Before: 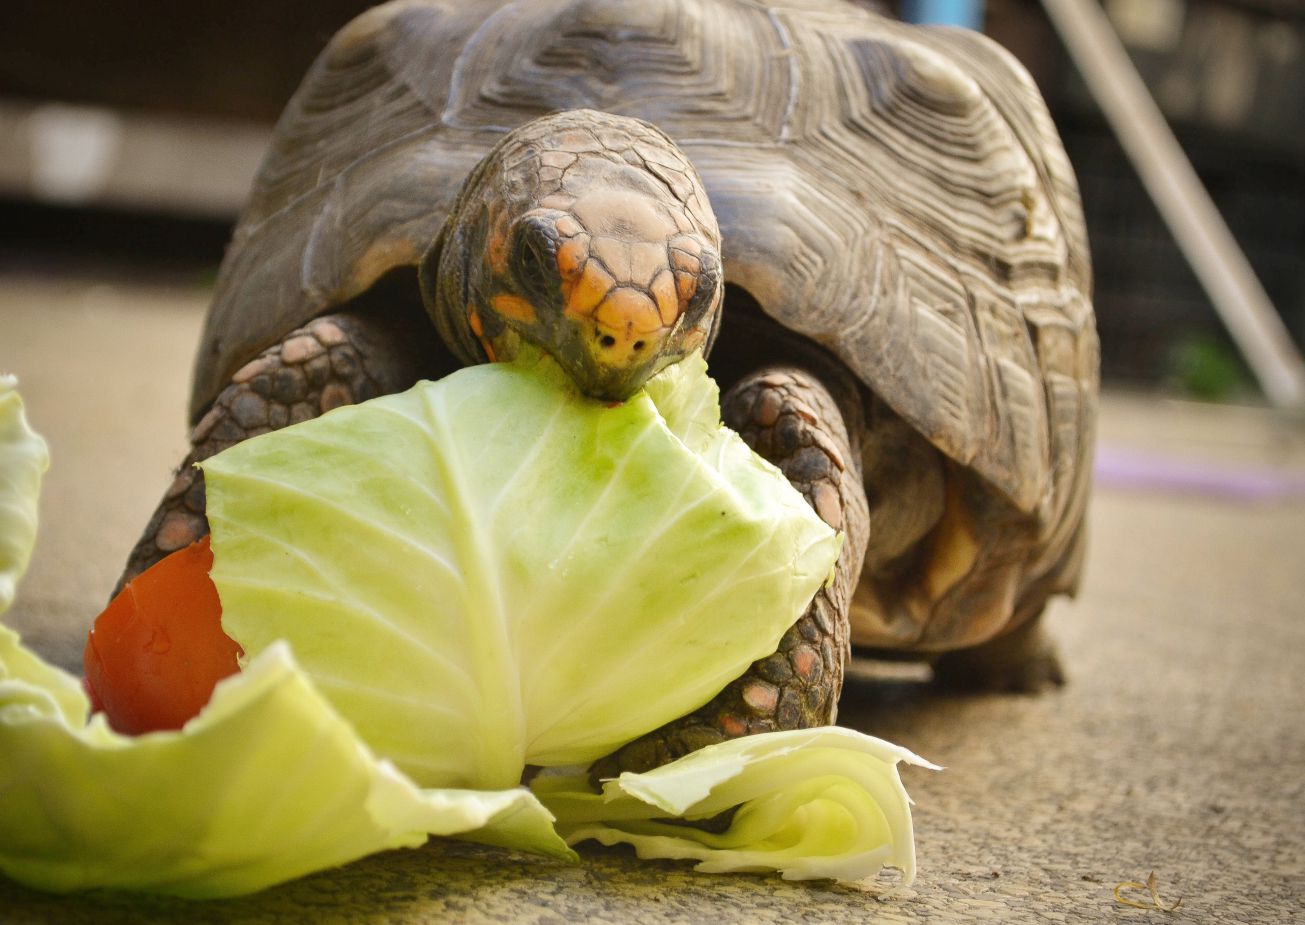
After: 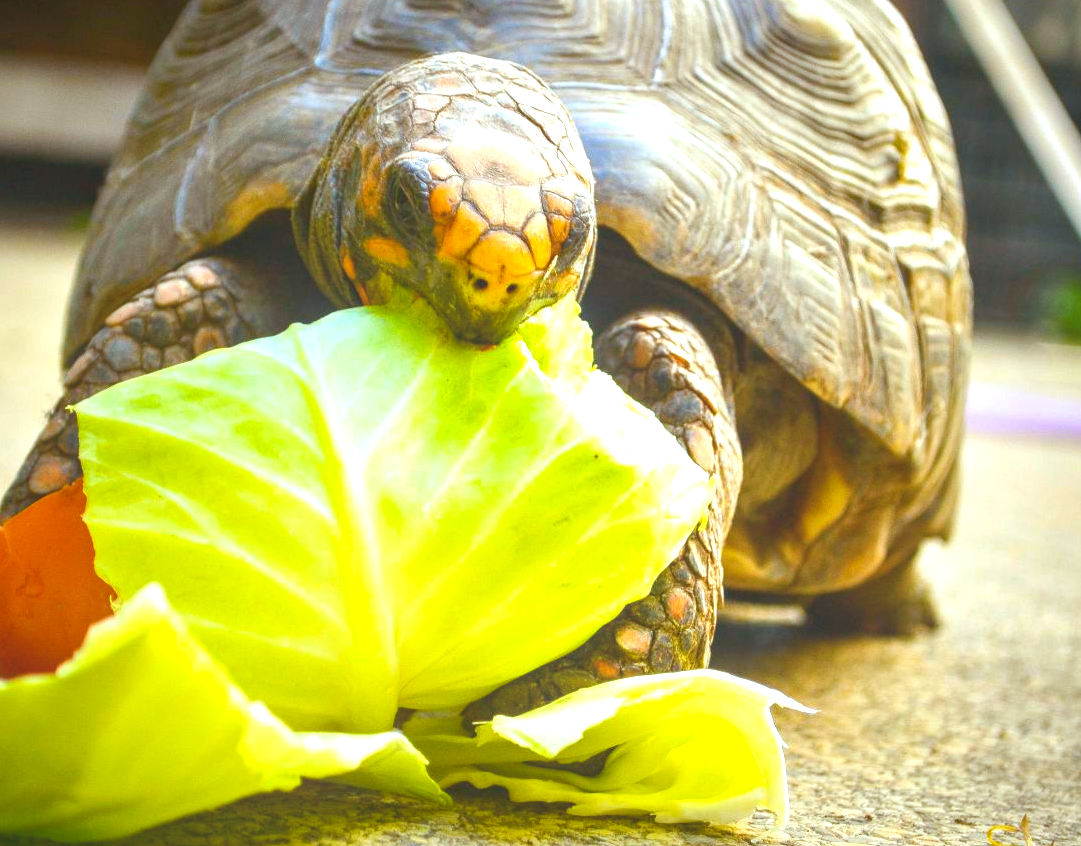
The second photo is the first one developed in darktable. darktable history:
local contrast: highlights 48%, shadows 0%, detail 100%
color correction: highlights a* -10.69, highlights b* -19.19
crop: left 9.807%, top 6.259%, right 7.334%, bottom 2.177%
color balance rgb: linear chroma grading › global chroma 10%, perceptual saturation grading › global saturation 40%, perceptual brilliance grading › global brilliance 30%, global vibrance 20%
